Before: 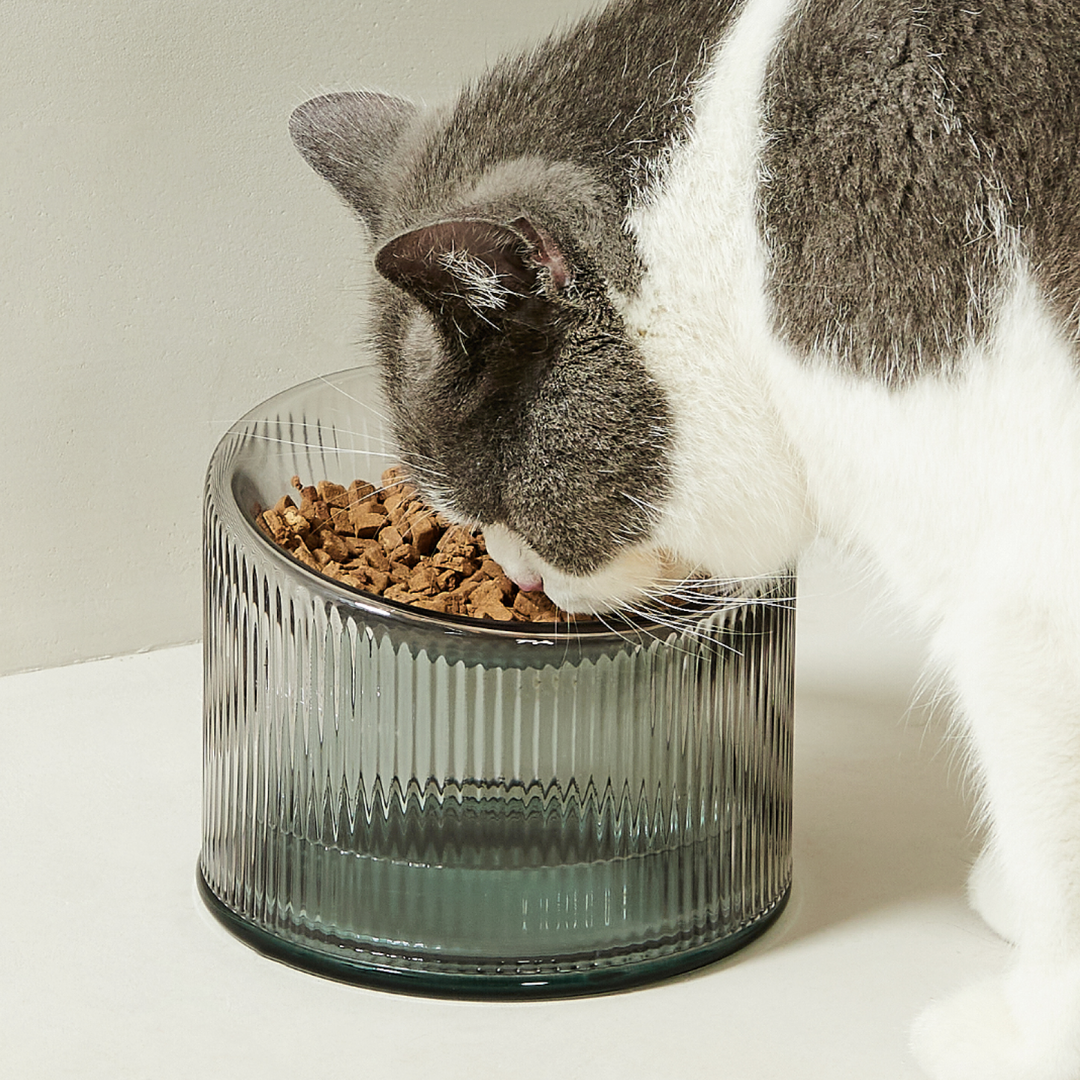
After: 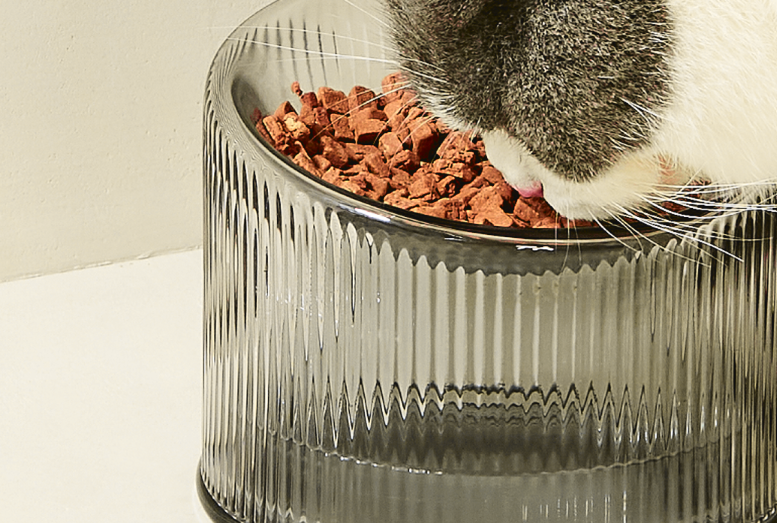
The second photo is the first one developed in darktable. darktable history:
crop: top 36.498%, right 27.964%, bottom 14.995%
tone curve: curves: ch0 [(0, 0.036) (0.119, 0.115) (0.466, 0.498) (0.715, 0.767) (0.817, 0.865) (1, 0.998)]; ch1 [(0, 0) (0.377, 0.424) (0.442, 0.491) (0.487, 0.498) (0.514, 0.512) (0.536, 0.577) (0.66, 0.724) (1, 1)]; ch2 [(0, 0) (0.38, 0.405) (0.463, 0.443) (0.492, 0.486) (0.526, 0.541) (0.578, 0.598) (1, 1)], color space Lab, independent channels, preserve colors none
tone equalizer: on, module defaults
